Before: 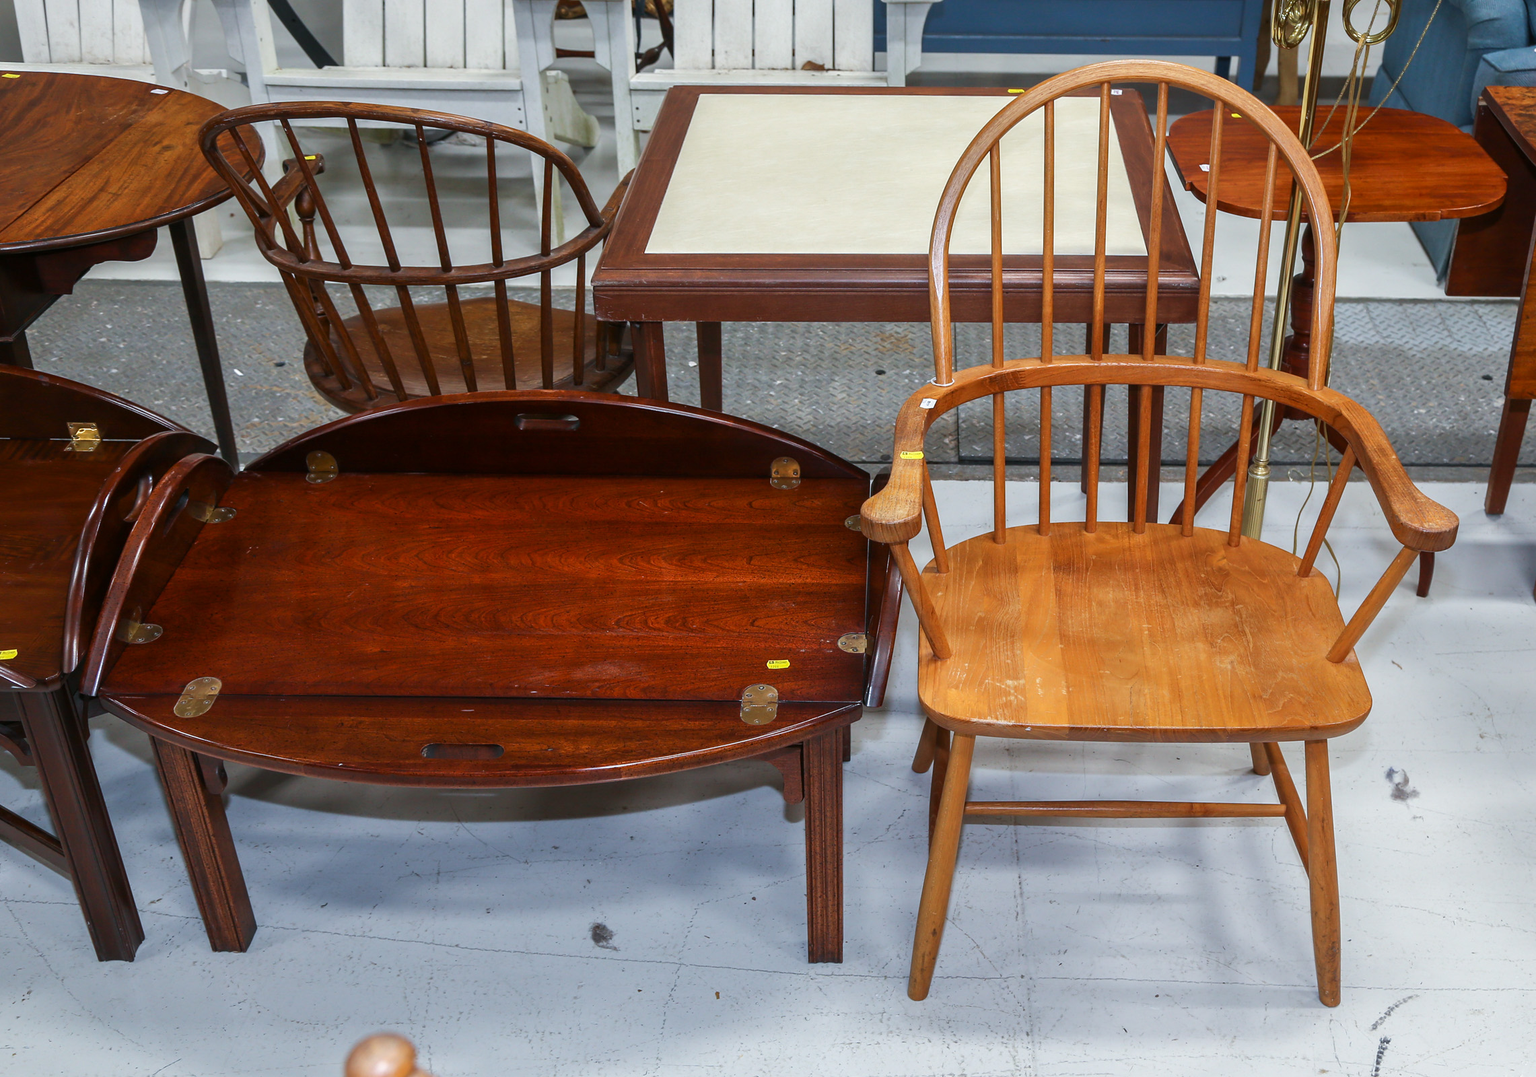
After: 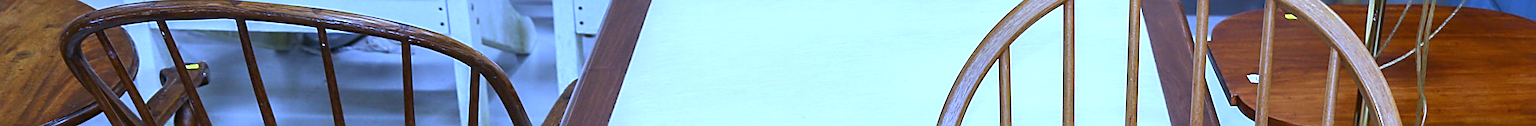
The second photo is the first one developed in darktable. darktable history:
sharpen: on, module defaults
crop and rotate: left 9.644%, top 9.491%, right 6.021%, bottom 80.509%
white balance: red 0.766, blue 1.537
color balance: input saturation 99%
exposure: black level correction 0, exposure 0.4 EV, compensate exposure bias true, compensate highlight preservation false
